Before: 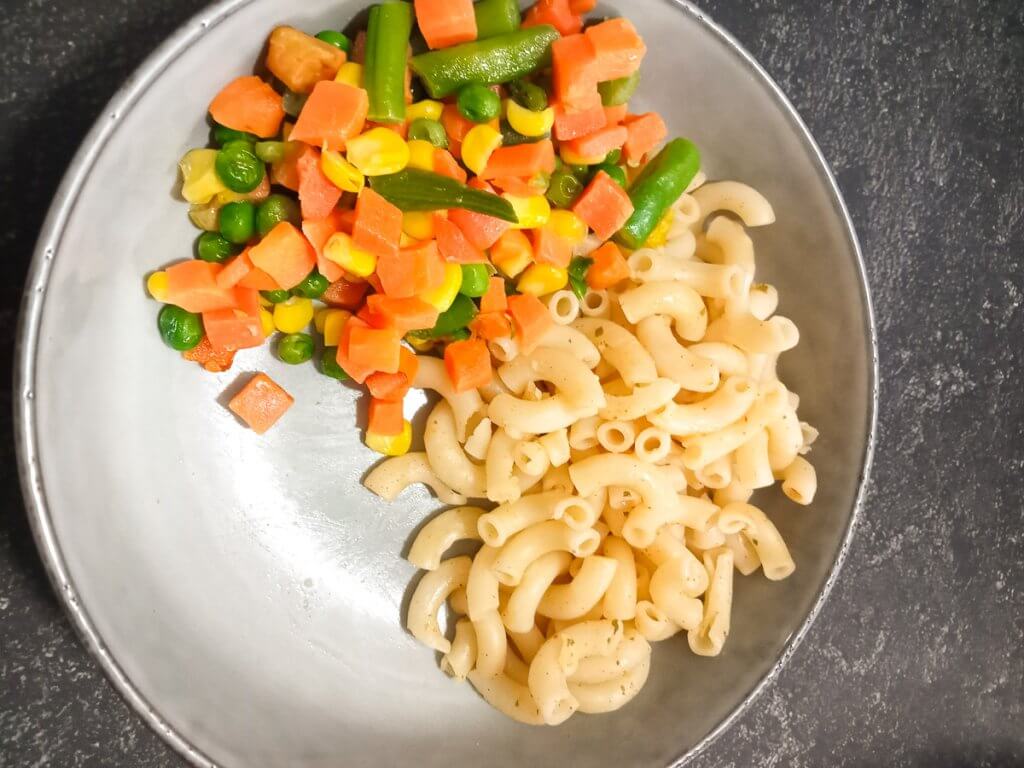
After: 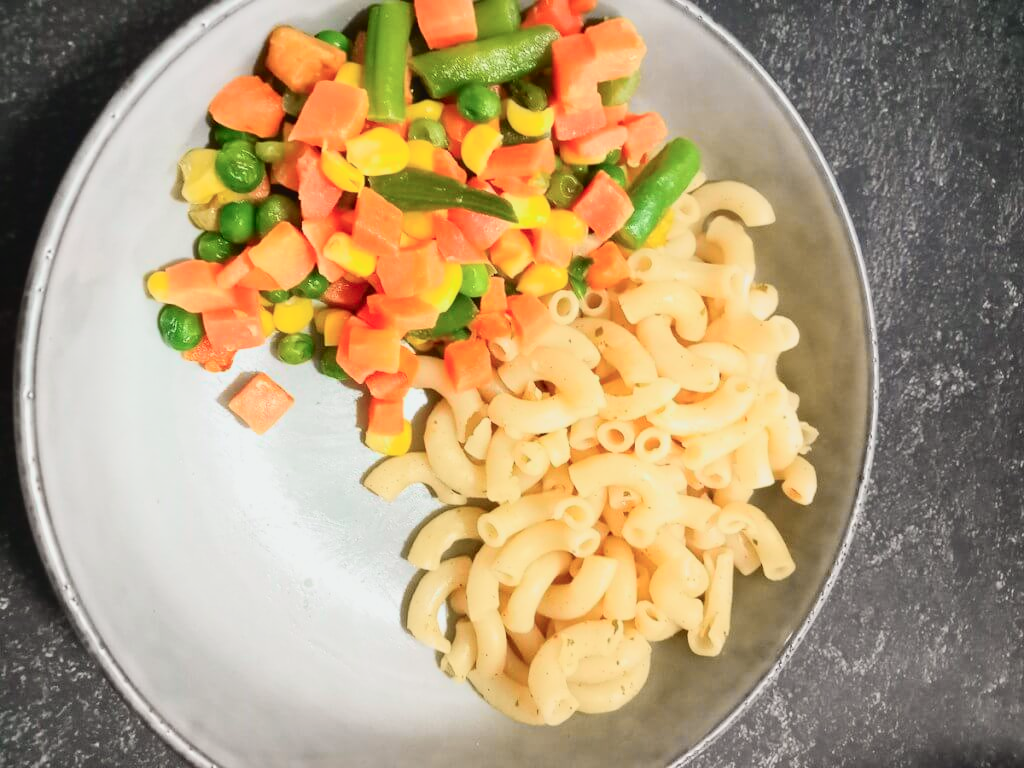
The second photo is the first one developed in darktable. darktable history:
tone curve: curves: ch0 [(0, 0.022) (0.114, 0.096) (0.282, 0.299) (0.456, 0.51) (0.613, 0.693) (0.786, 0.843) (0.999, 0.949)]; ch1 [(0, 0) (0.384, 0.365) (0.463, 0.447) (0.486, 0.474) (0.503, 0.5) (0.535, 0.522) (0.555, 0.546) (0.593, 0.599) (0.755, 0.793) (1, 1)]; ch2 [(0, 0) (0.369, 0.375) (0.449, 0.434) (0.501, 0.5) (0.528, 0.517) (0.561, 0.57) (0.612, 0.631) (0.668, 0.659) (1, 1)], color space Lab, independent channels, preserve colors none
